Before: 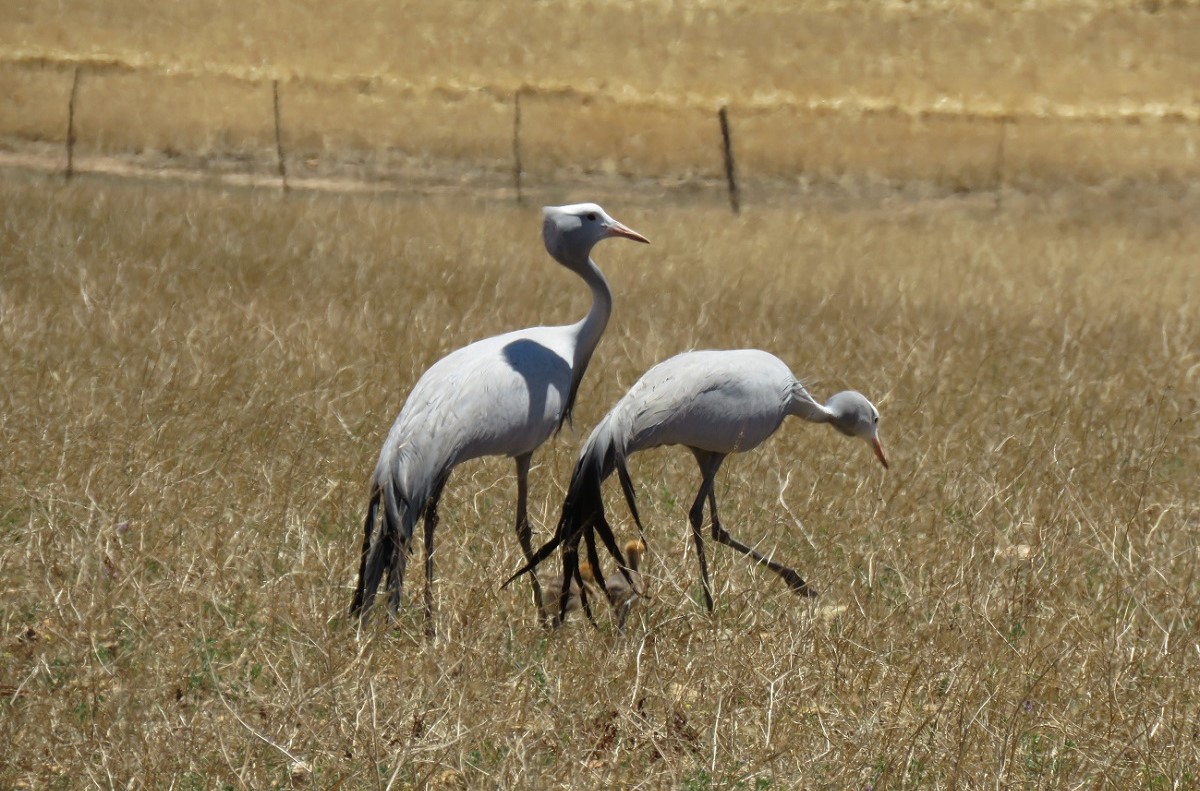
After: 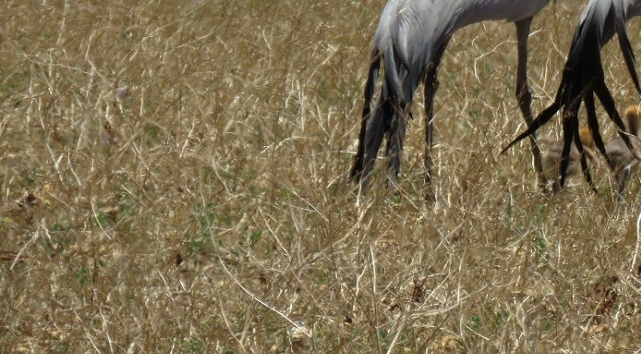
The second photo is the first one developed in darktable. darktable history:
crop and rotate: top 55.1%, right 46.581%, bottom 0.101%
